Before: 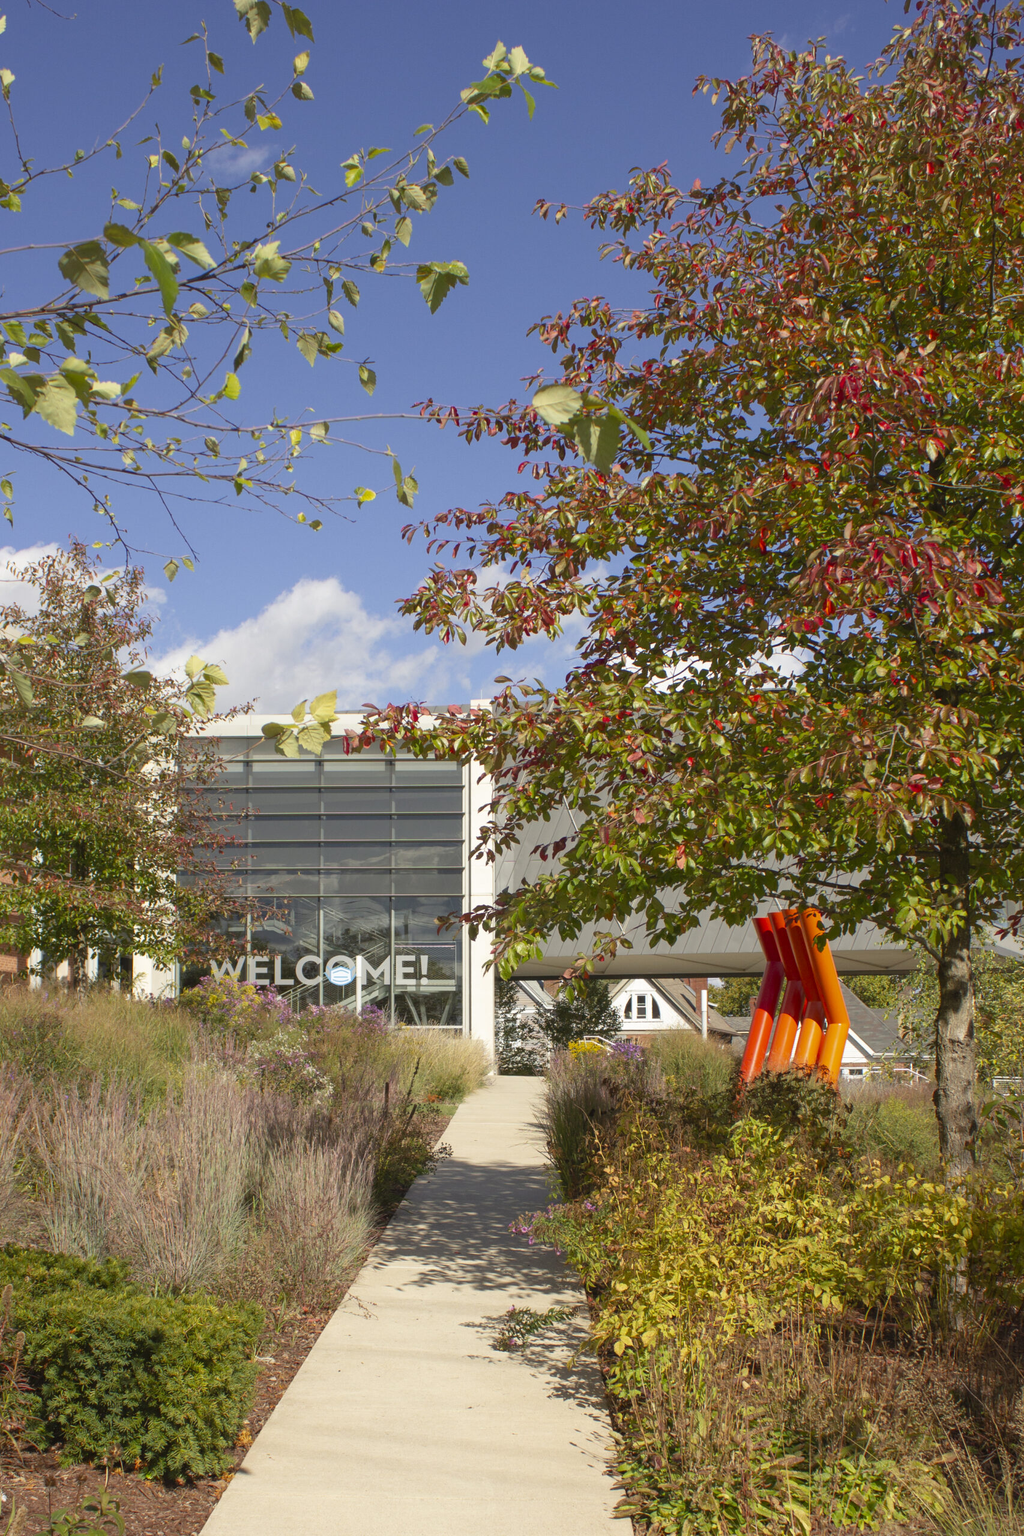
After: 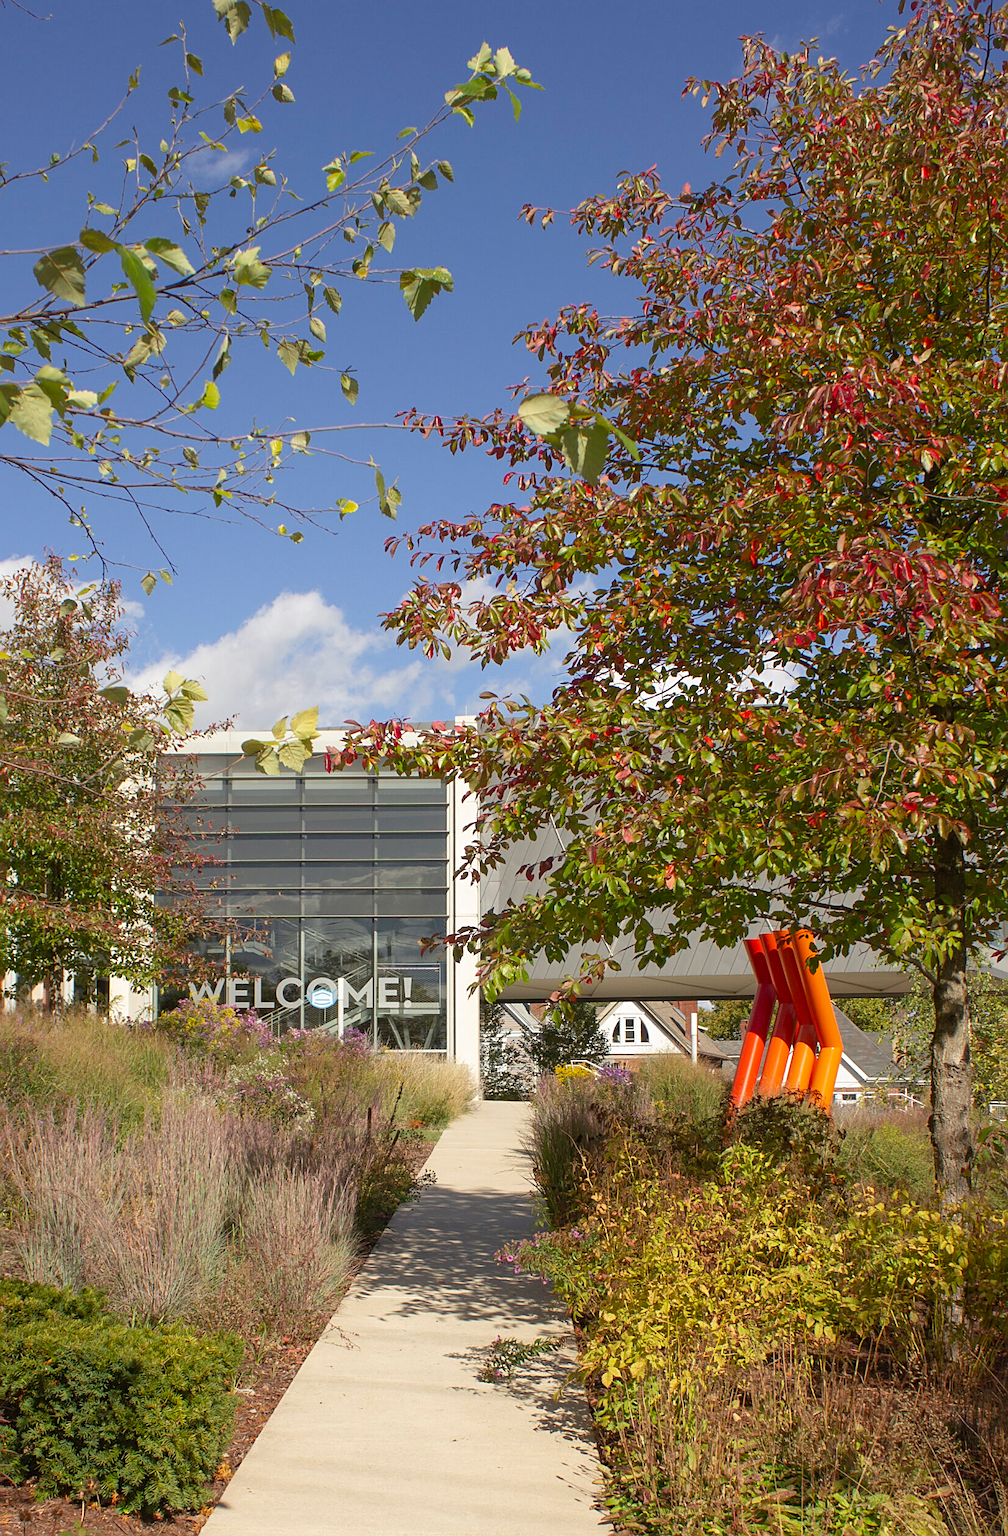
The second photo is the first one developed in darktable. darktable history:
sharpen: on, module defaults
crop and rotate: left 2.536%, right 1.107%, bottom 2.246%
